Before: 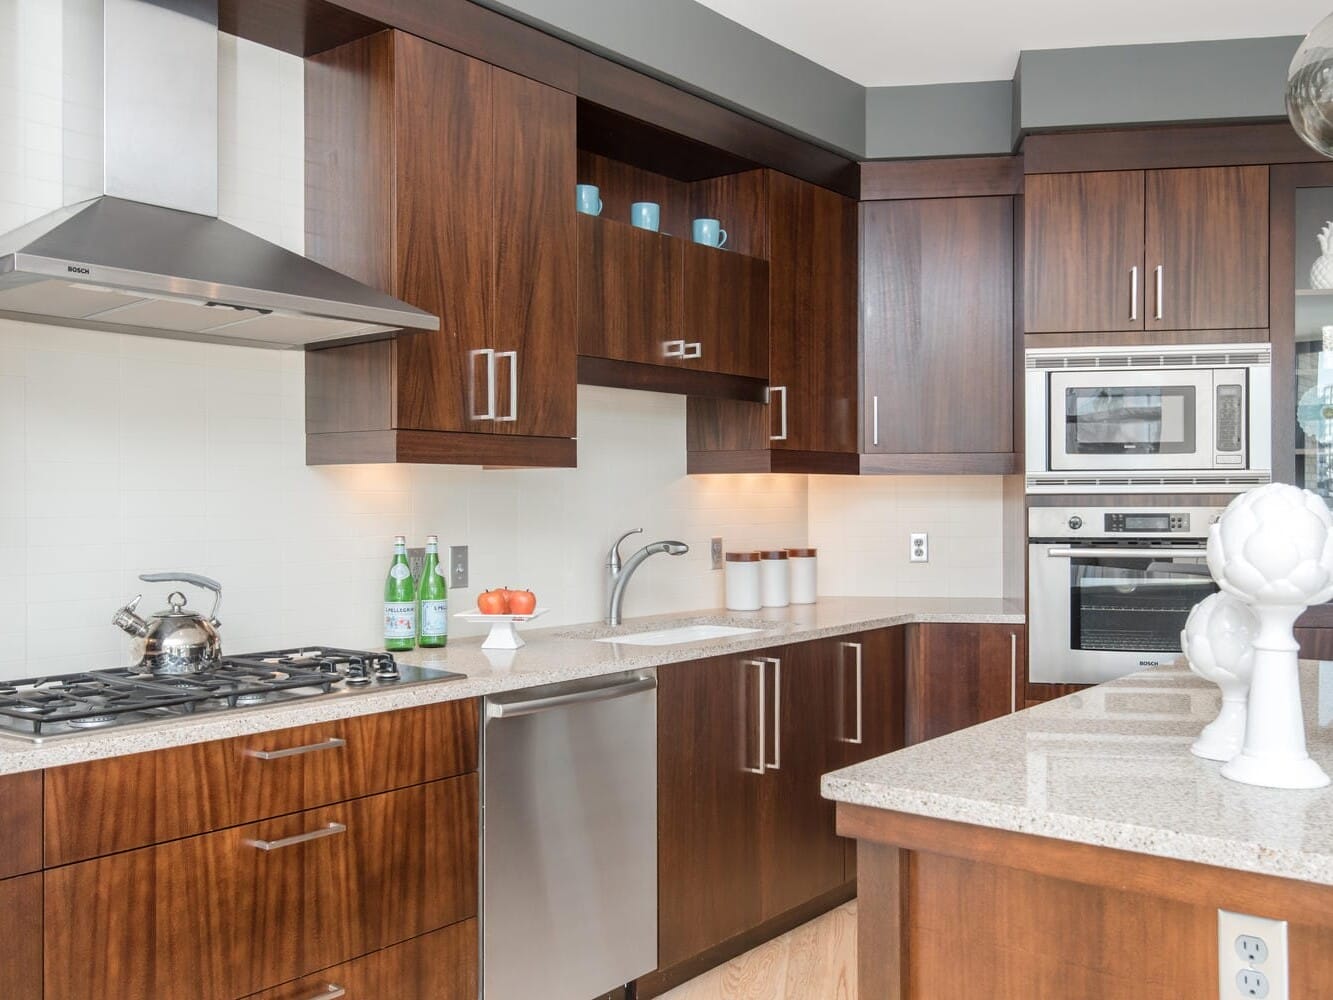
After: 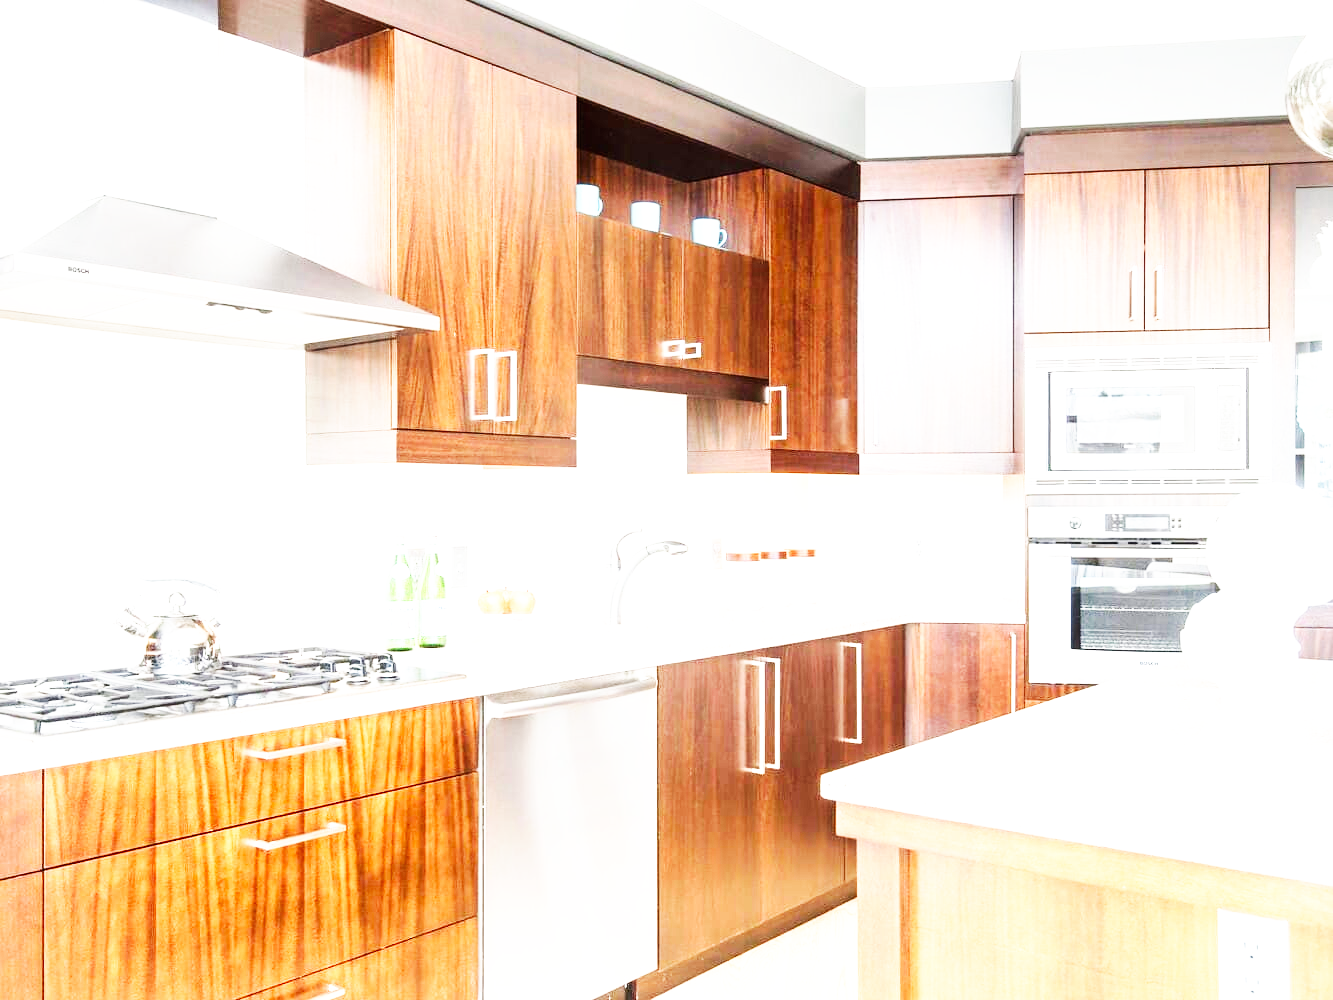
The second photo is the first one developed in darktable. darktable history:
exposure: black level correction 0, exposure 1.462 EV, compensate highlight preservation false
base curve: curves: ch0 [(0, 0) (0.007, 0.004) (0.027, 0.03) (0.046, 0.07) (0.207, 0.54) (0.442, 0.872) (0.673, 0.972) (1, 1)], preserve colors none
